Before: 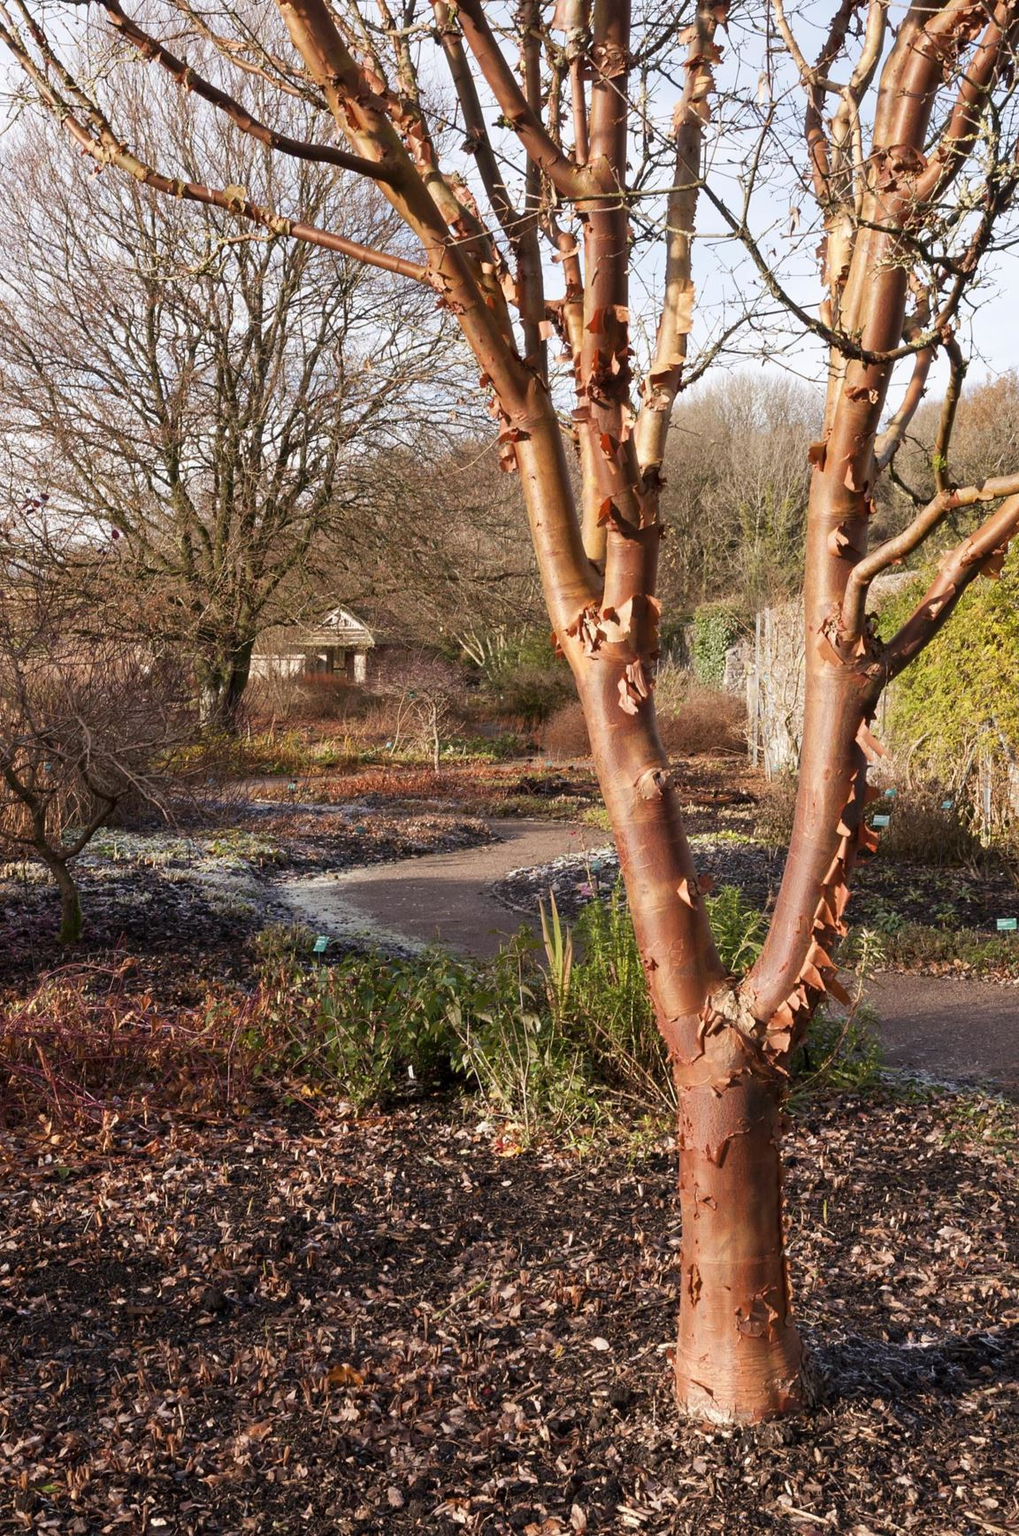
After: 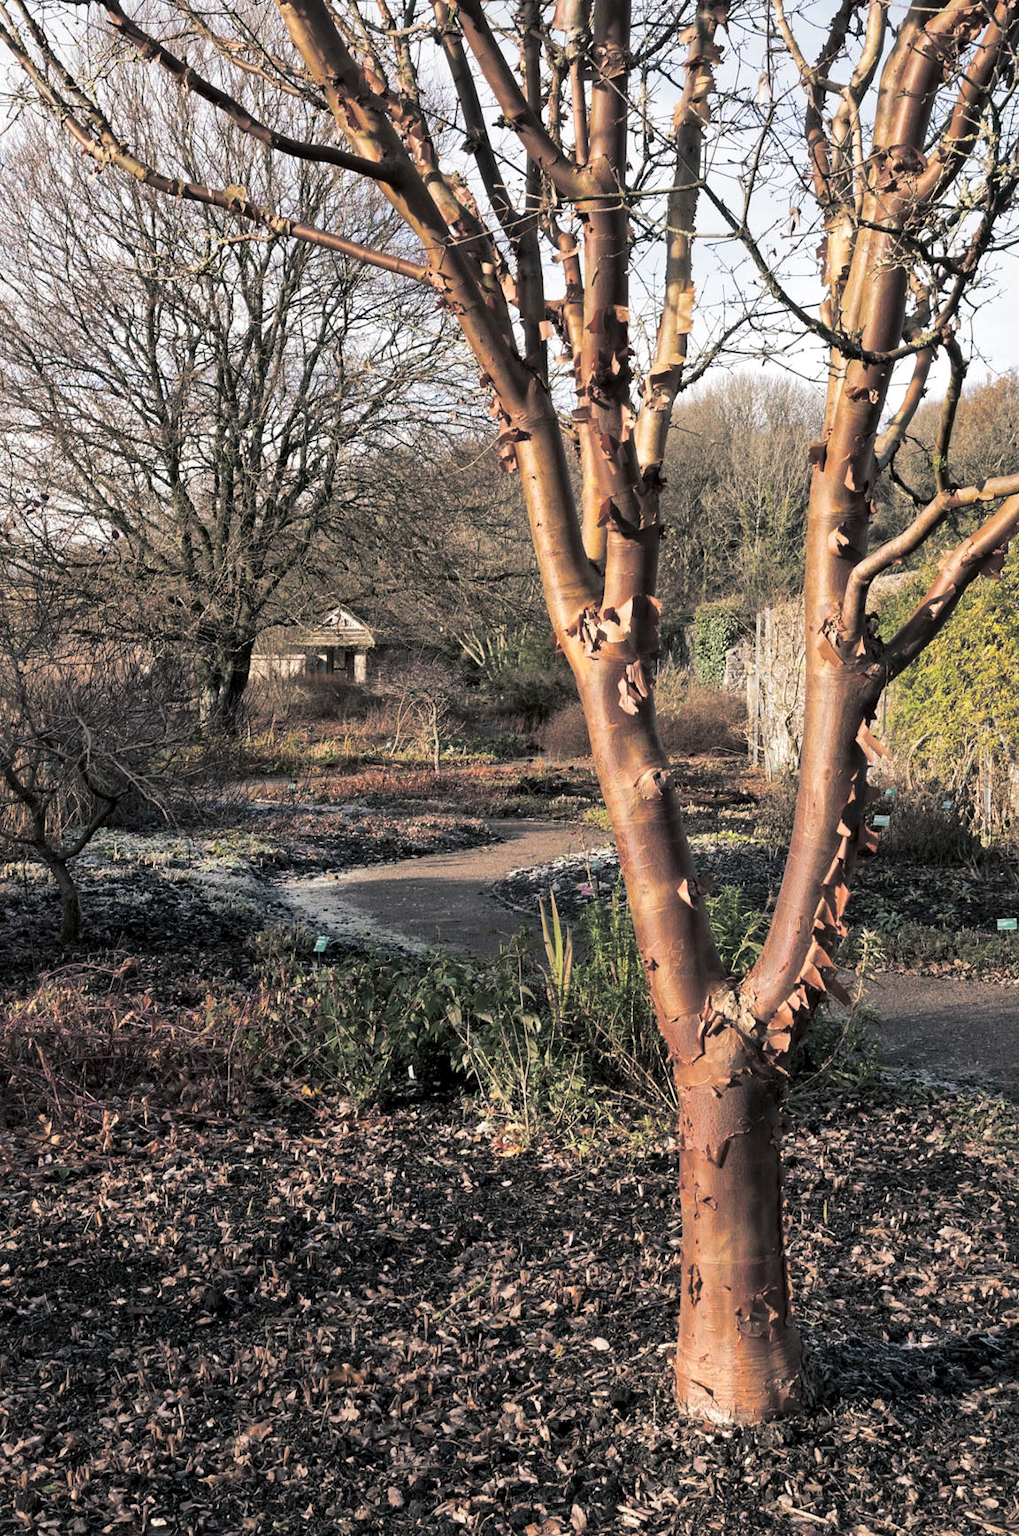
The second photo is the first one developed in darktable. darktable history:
local contrast: mode bilateral grid, contrast 20, coarseness 50, detail 141%, midtone range 0.2
split-toning: shadows › hue 201.6°, shadows › saturation 0.16, highlights › hue 50.4°, highlights › saturation 0.2, balance -49.9
haze removal: adaptive false
